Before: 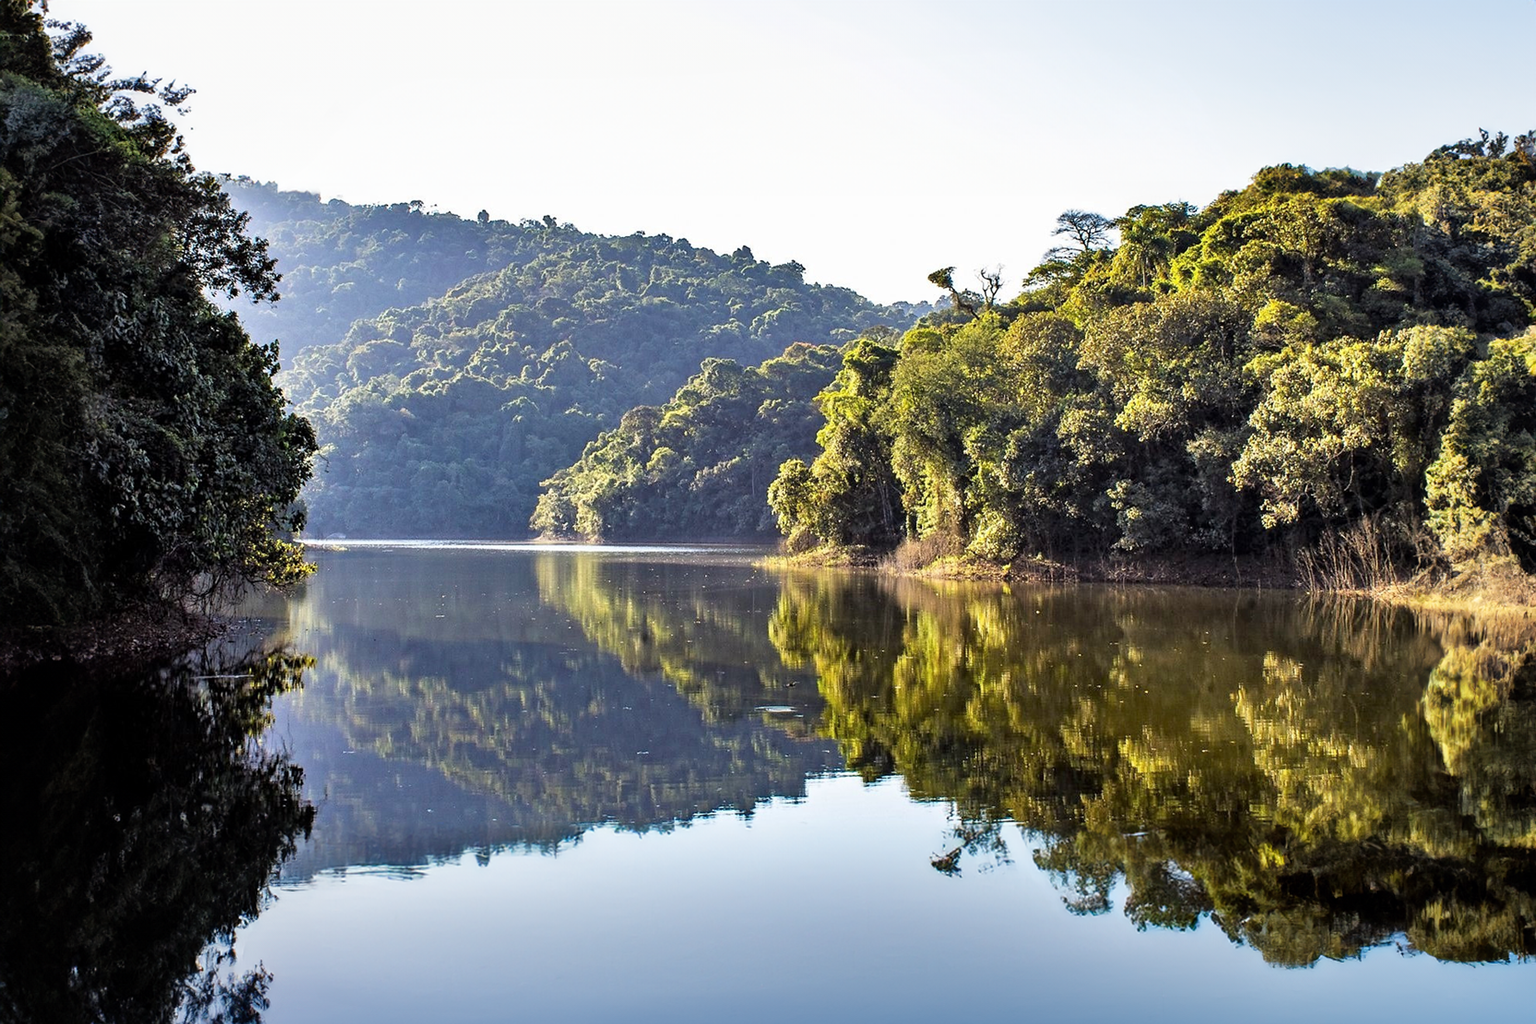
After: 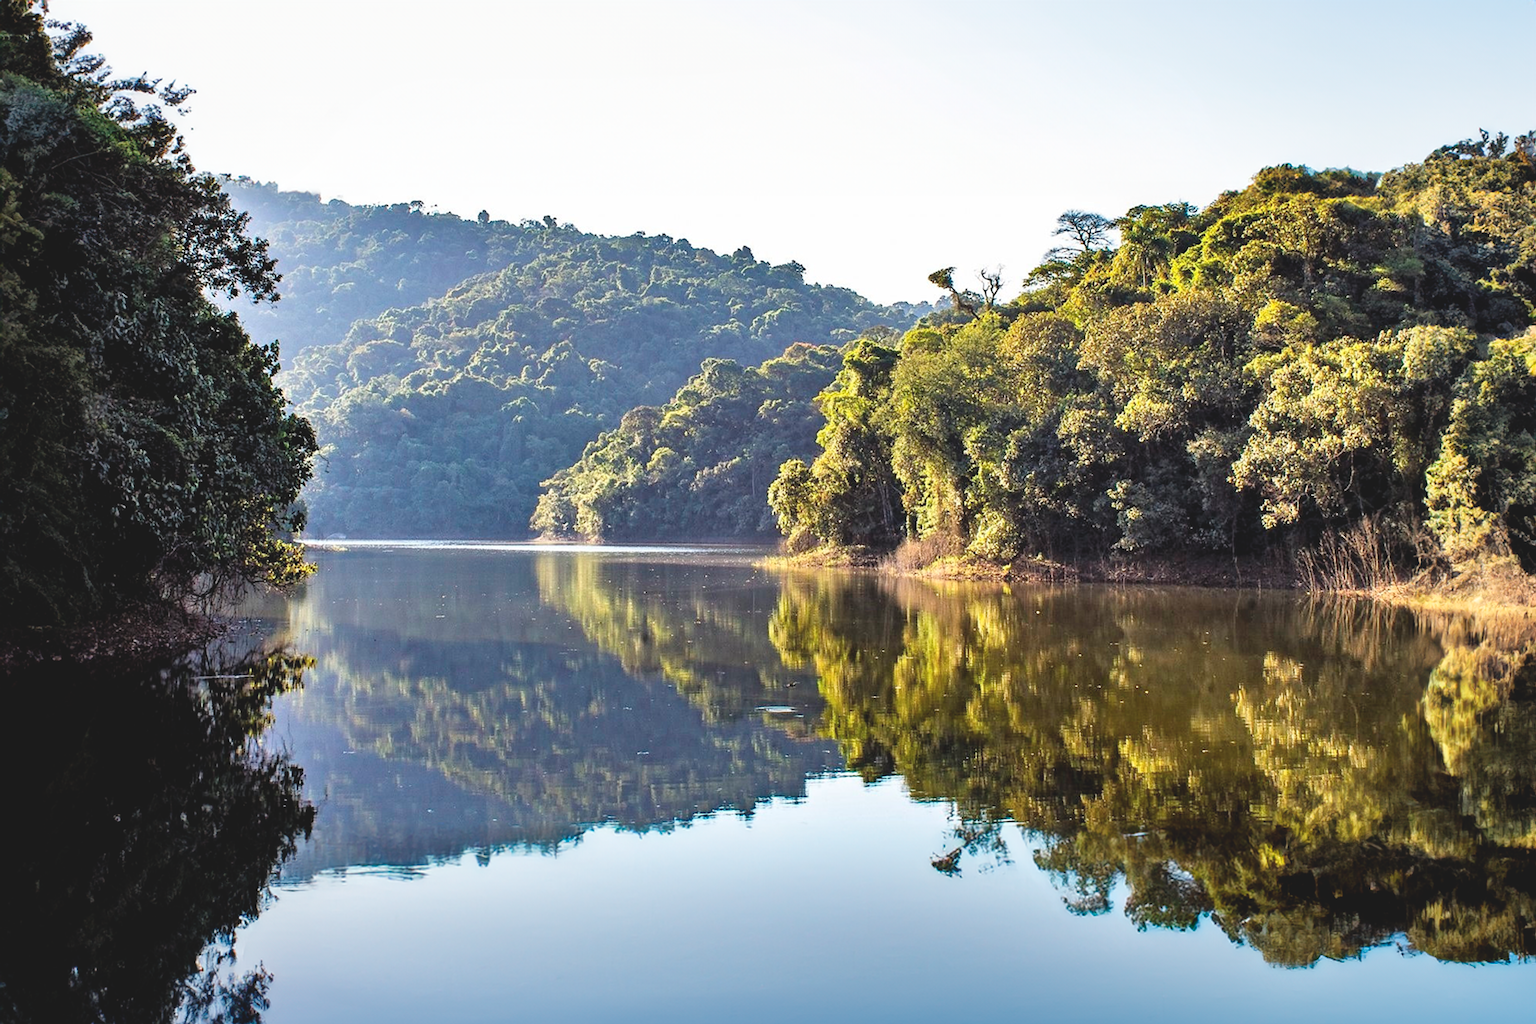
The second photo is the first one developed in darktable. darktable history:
color balance "[matte effect]": lift [1.007, 1, 1, 1], gamma [1.097, 1, 1, 1]
